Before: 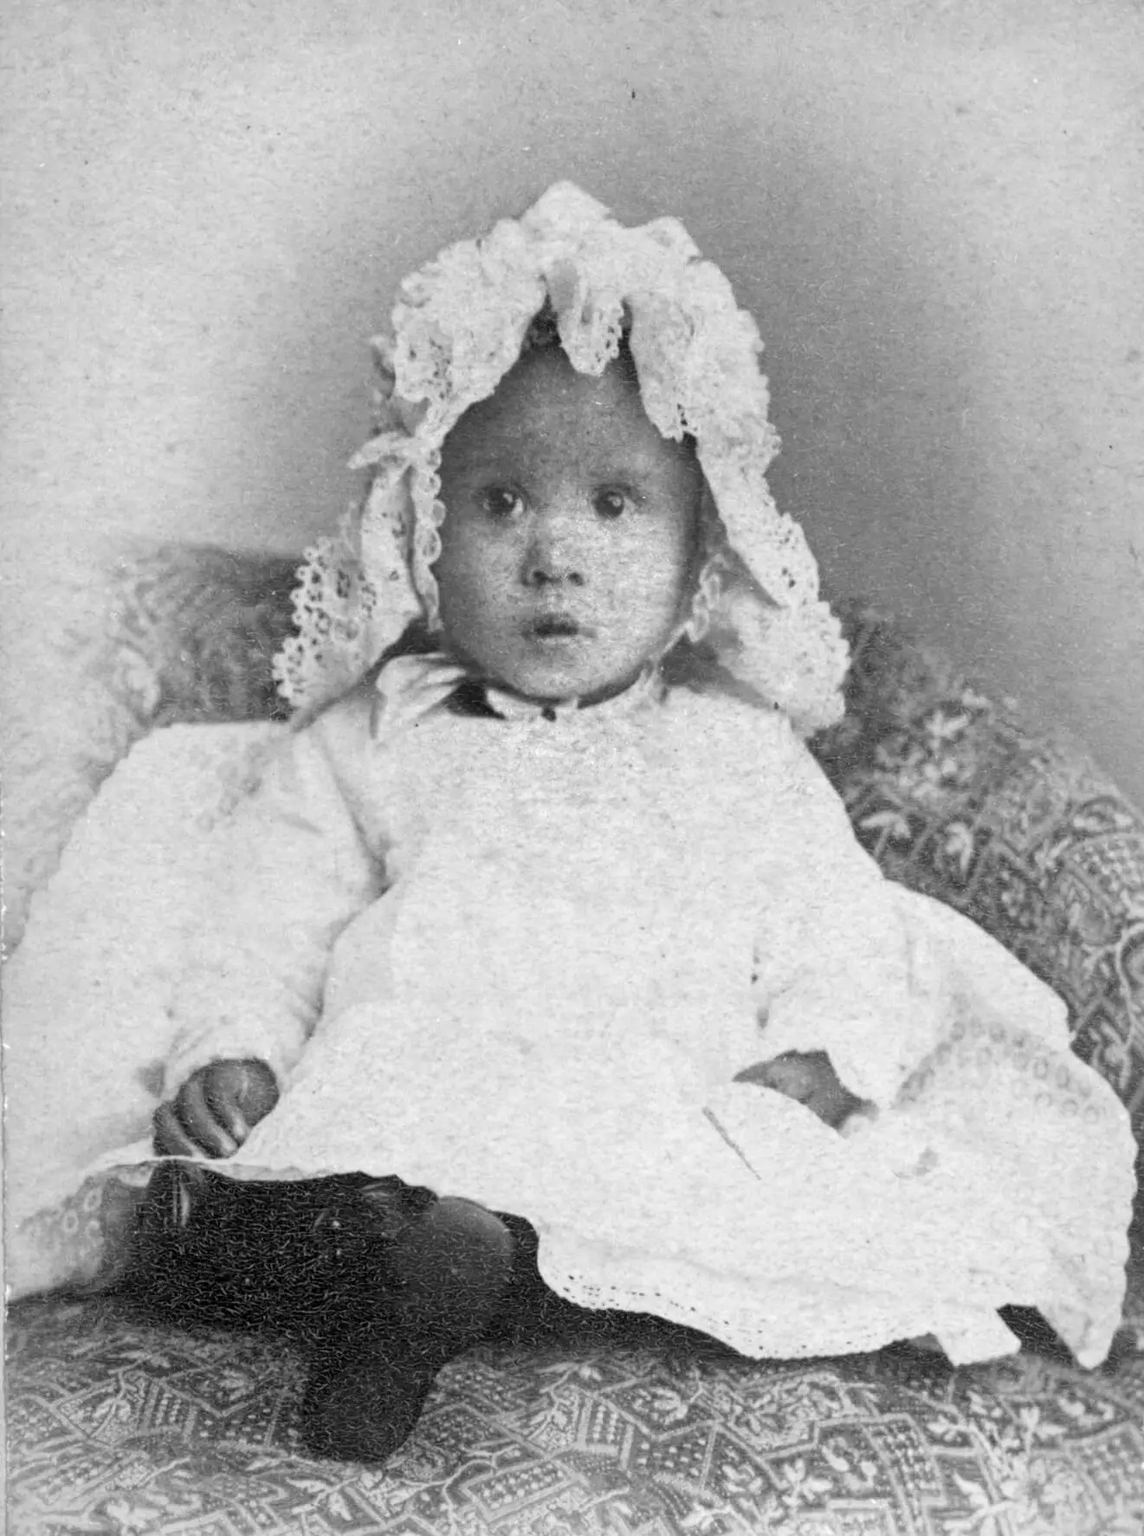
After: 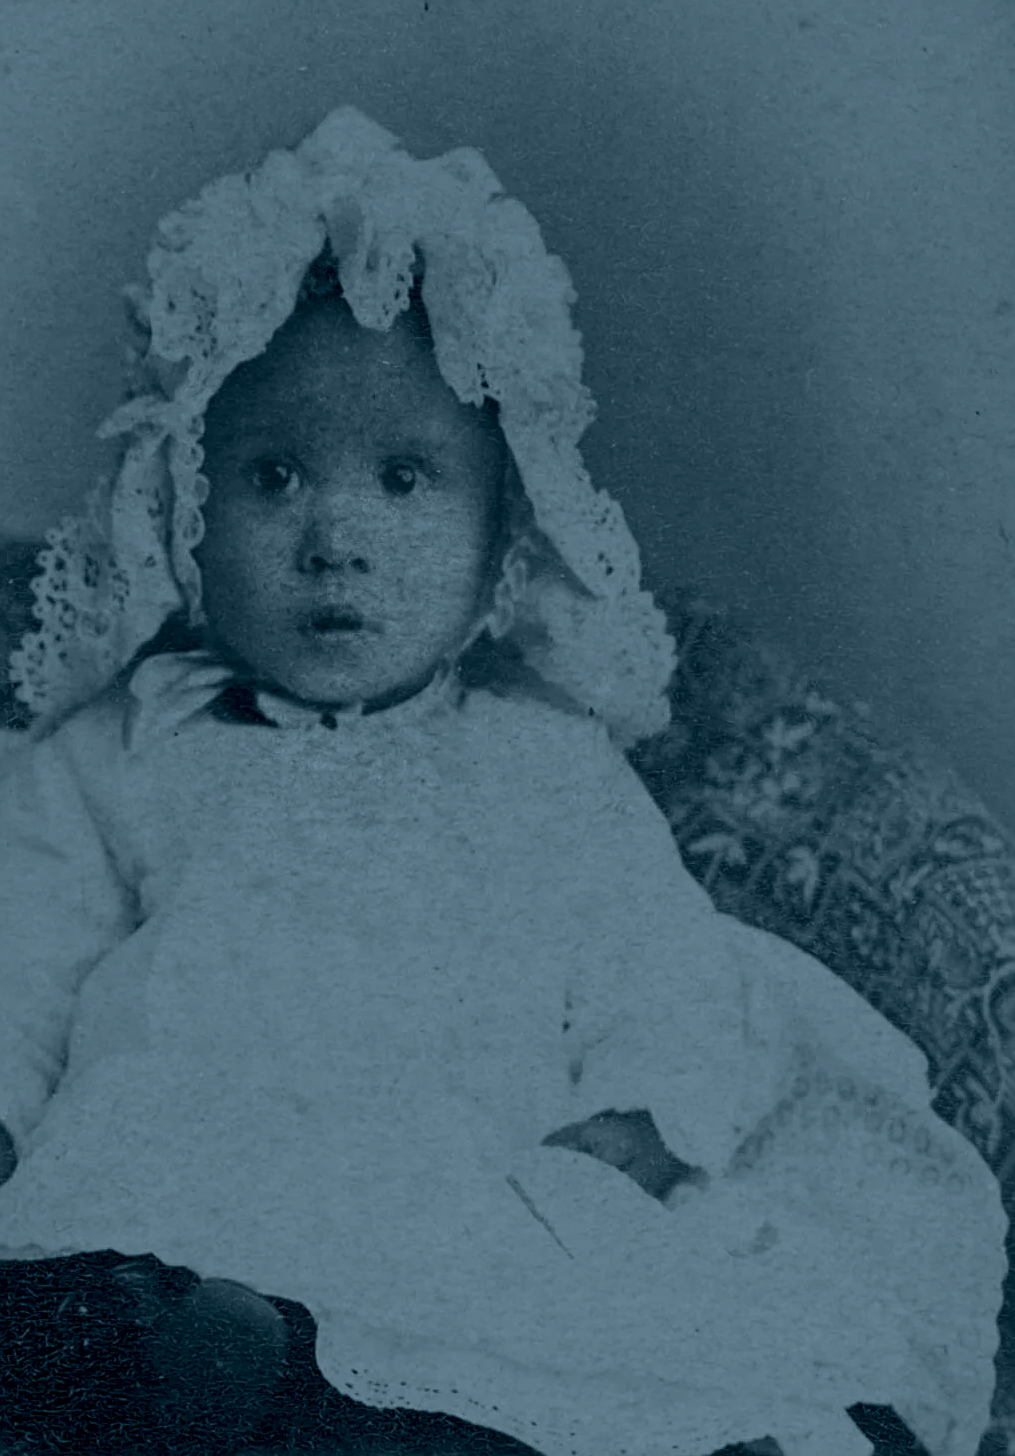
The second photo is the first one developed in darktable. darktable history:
crop: left 23.095%, top 5.827%, bottom 11.854%
sharpen: radius 2.167, amount 0.381, threshold 0
colorize: hue 194.4°, saturation 29%, source mix 61.75%, lightness 3.98%, version 1
color correction: highlights a* -7.33, highlights b* 1.26, shadows a* -3.55, saturation 1.4
